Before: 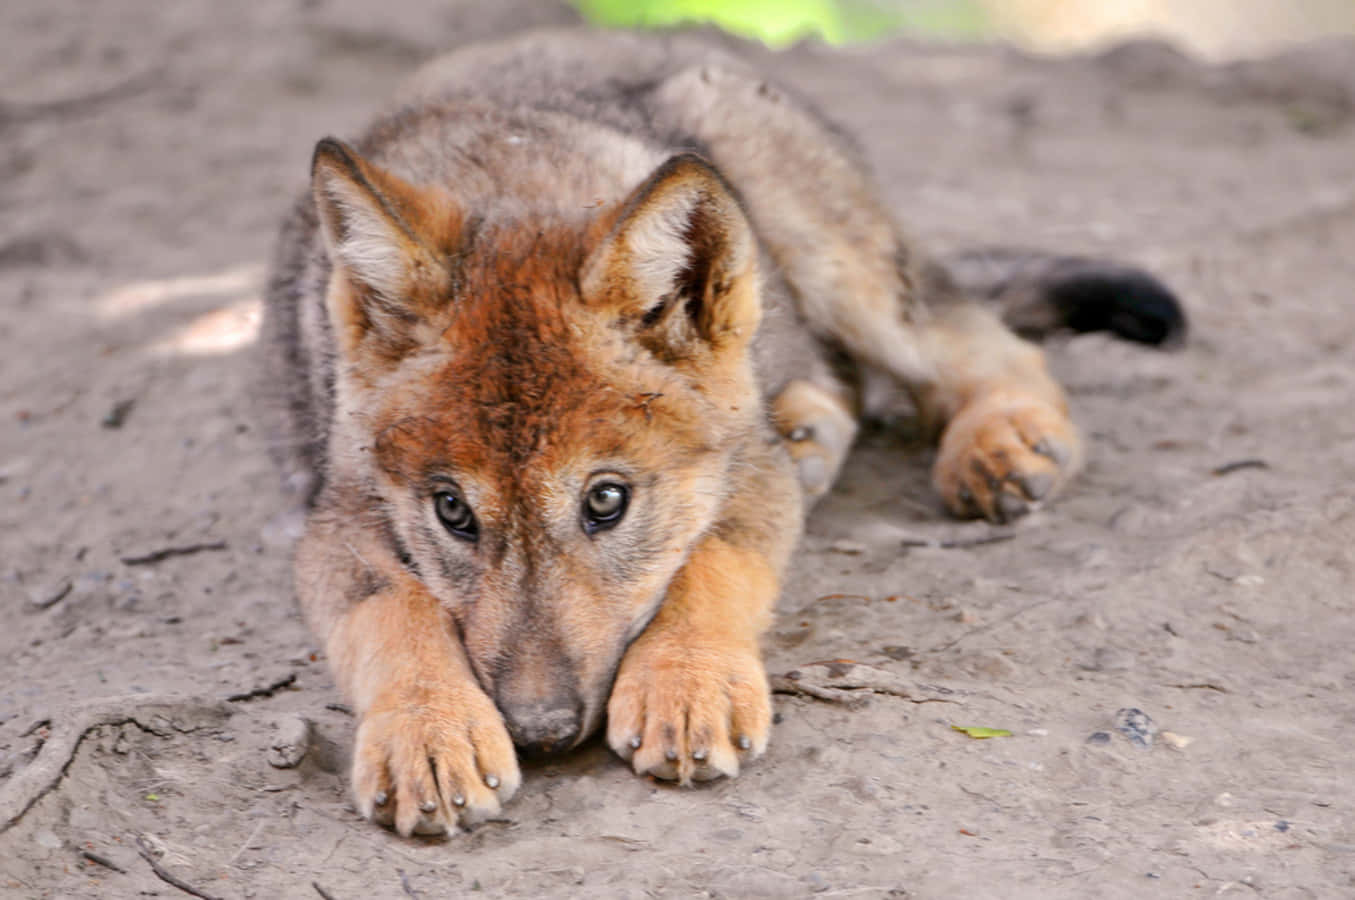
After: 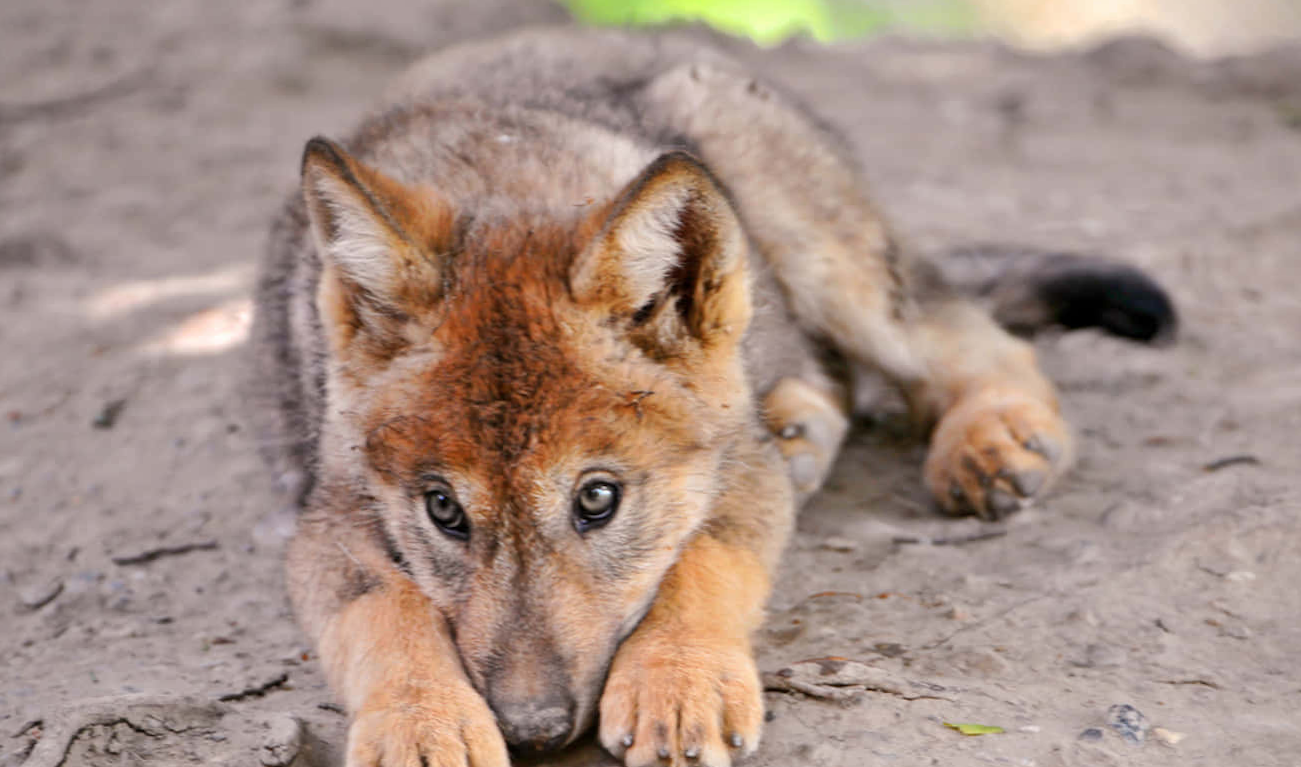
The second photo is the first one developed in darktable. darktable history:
vignetting: fall-off start 97.34%, fall-off radius 77.68%, brightness -0.37, saturation 0.011, width/height ratio 1.113
crop and rotate: angle 0.218°, left 0.415%, right 2.966%, bottom 14.255%
